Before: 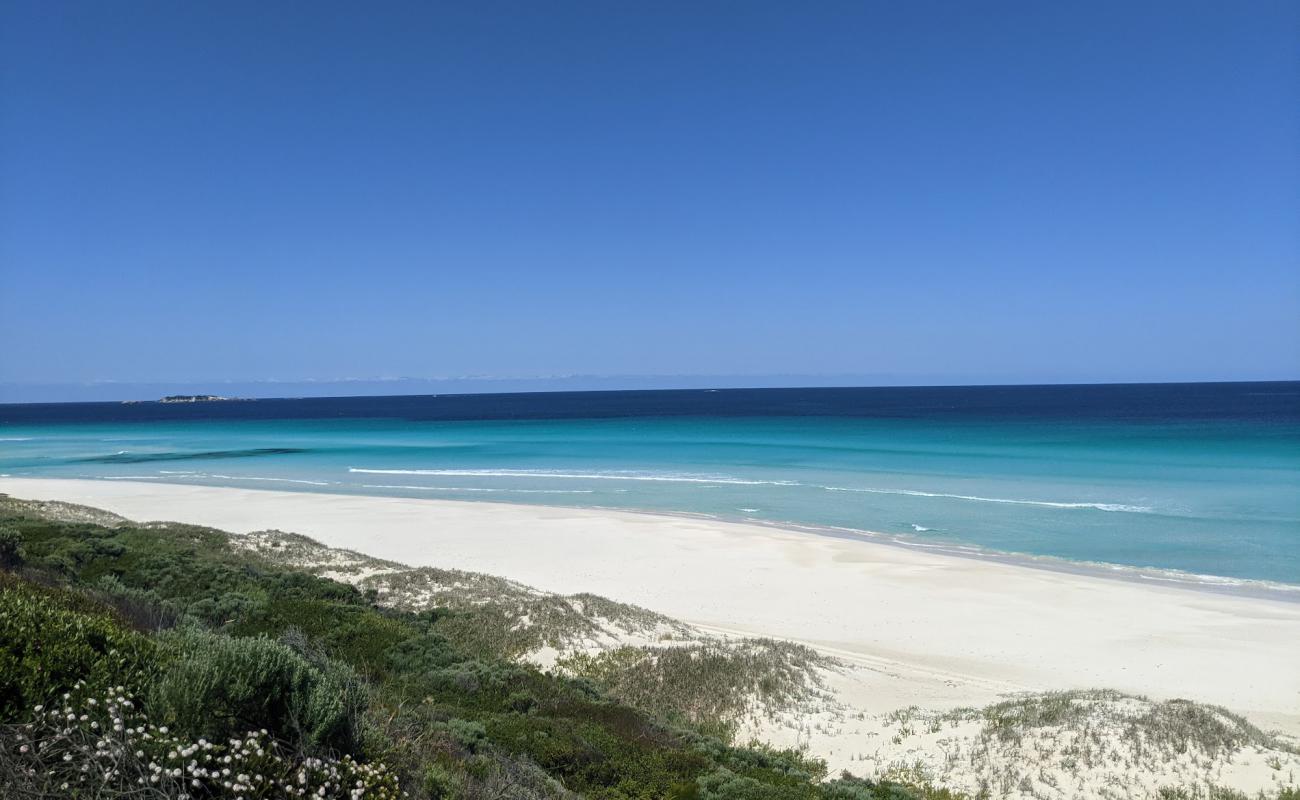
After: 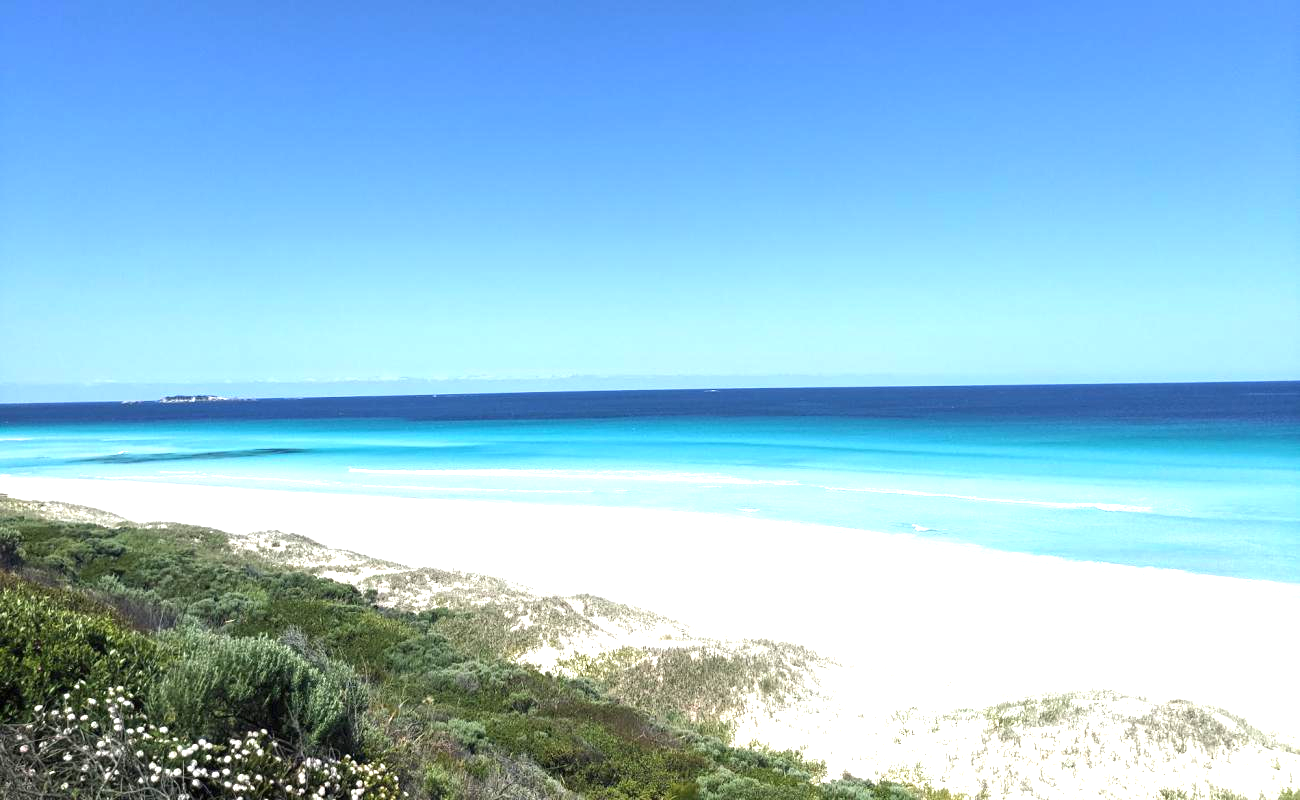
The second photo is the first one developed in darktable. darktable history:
exposure: black level correction 0, exposure 1.45 EV, compensate exposure bias true, compensate highlight preservation false
tone equalizer: on, module defaults
